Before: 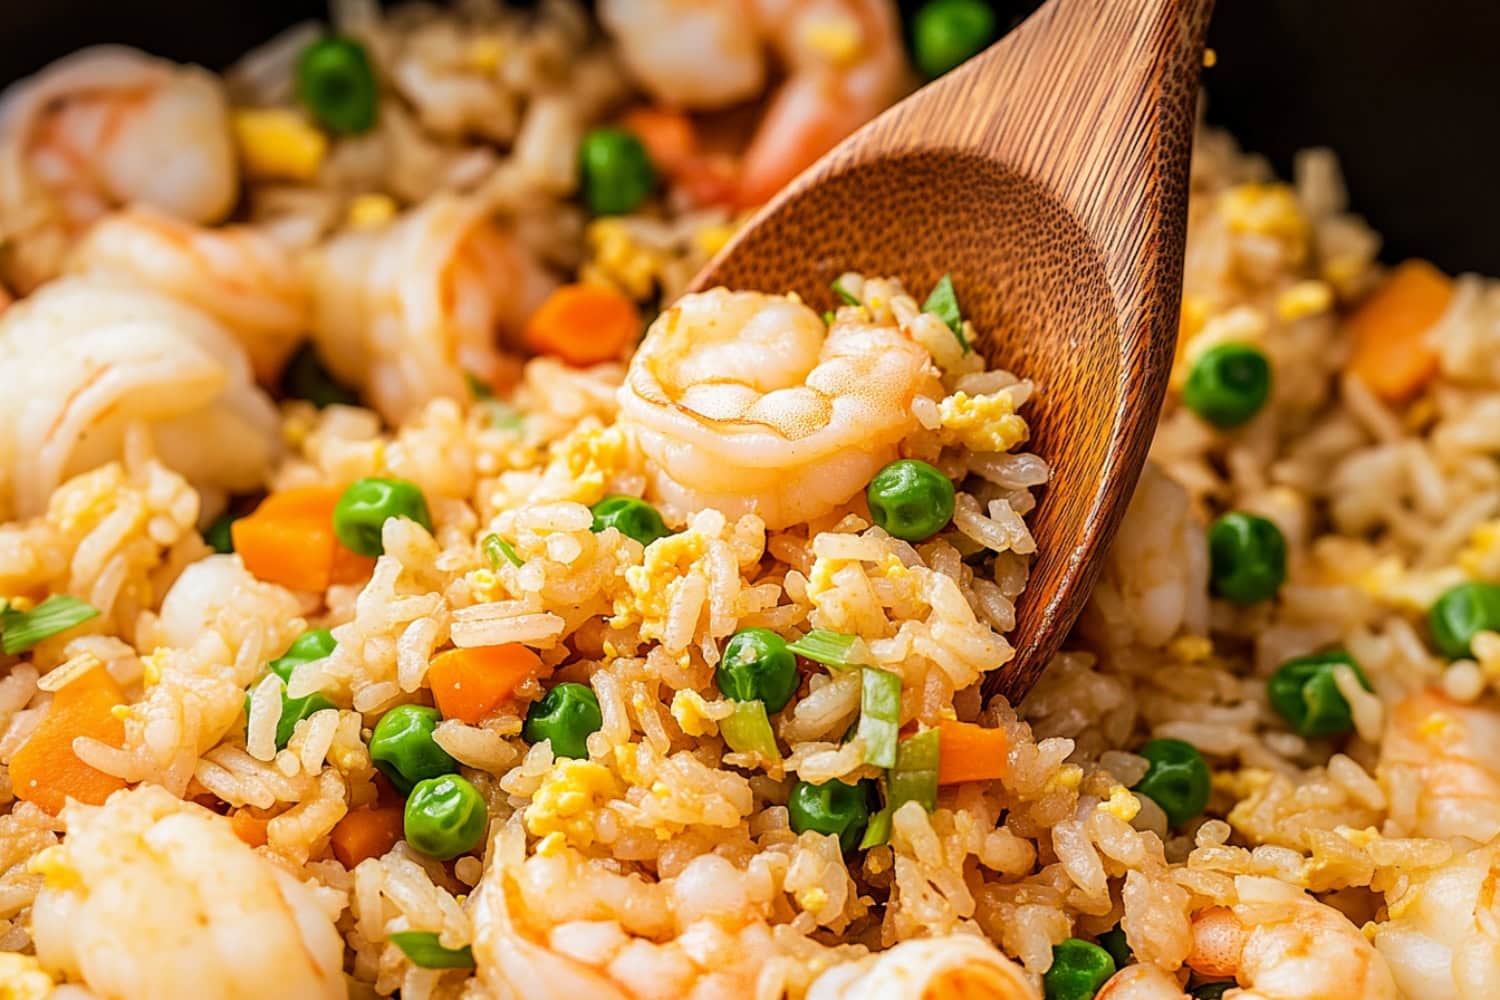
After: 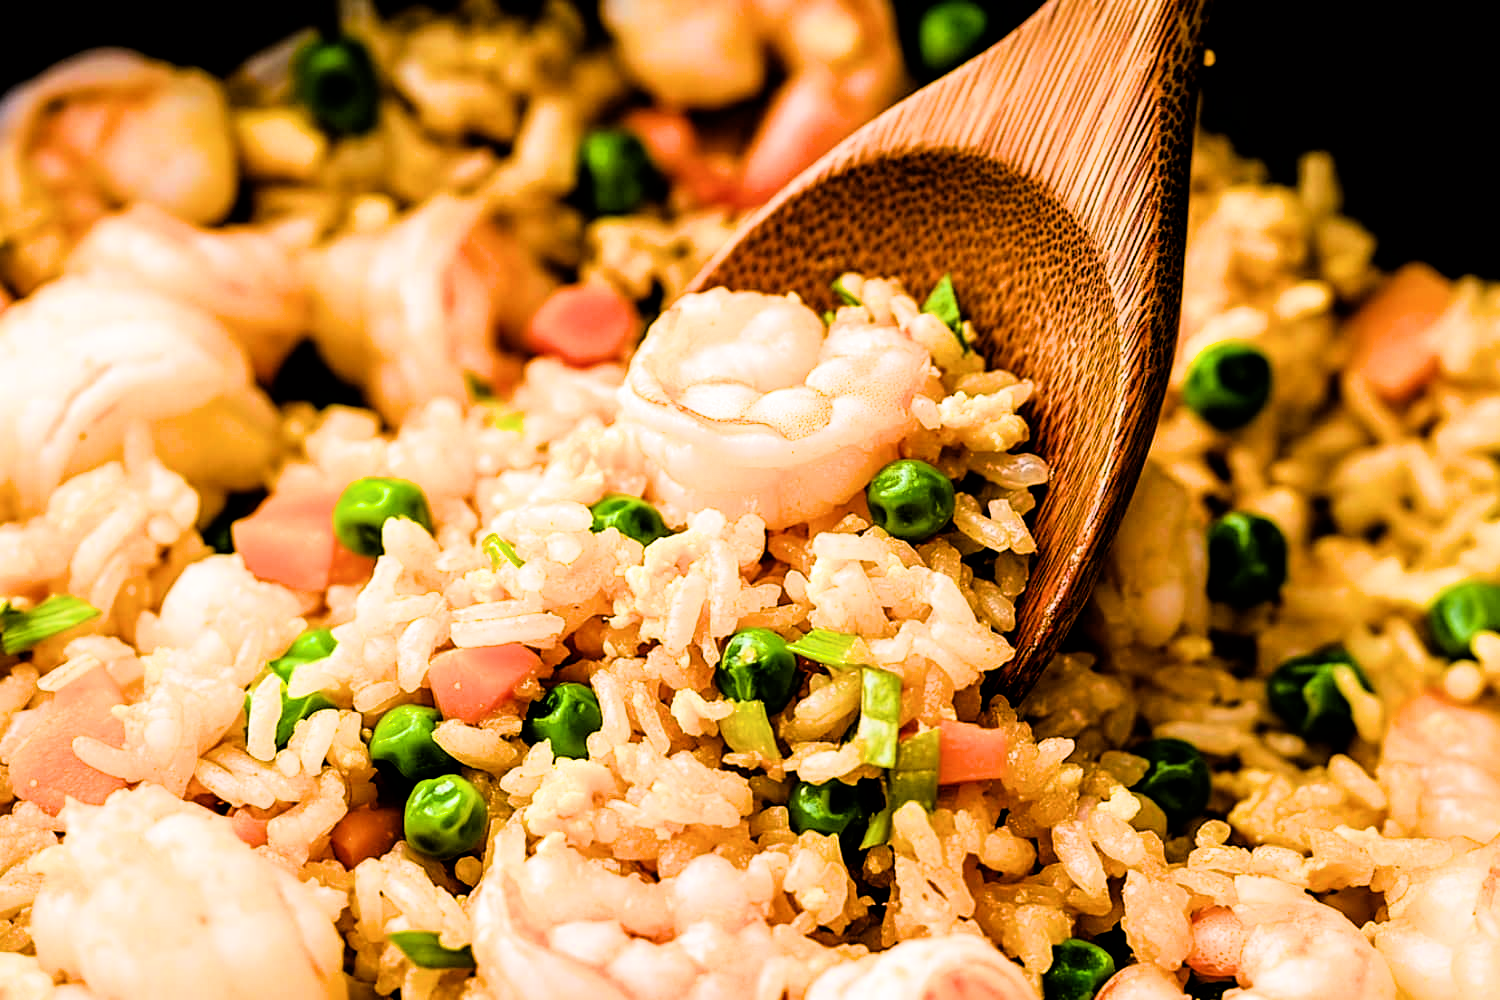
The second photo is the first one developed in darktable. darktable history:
exposure: compensate highlight preservation false
filmic rgb: black relative exposure -3.77 EV, white relative exposure 2.39 EV, dynamic range scaling -49.94%, hardness 3.42, latitude 29.16%, contrast 1.791
color balance rgb: power › chroma 0.265%, power › hue 63.23°, highlights gain › luminance 0.686%, highlights gain › chroma 0.507%, highlights gain › hue 43.33°, linear chroma grading › global chroma 41.606%, perceptual saturation grading › global saturation 24.93%, global vibrance 25.099%
